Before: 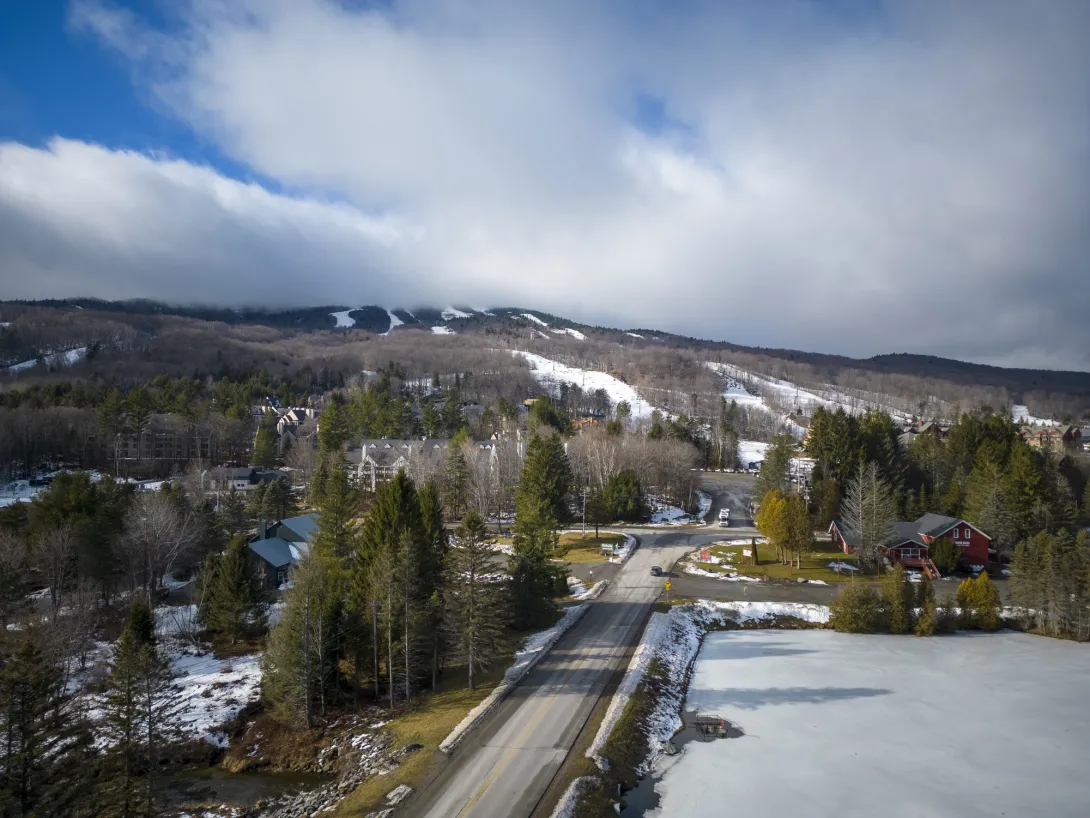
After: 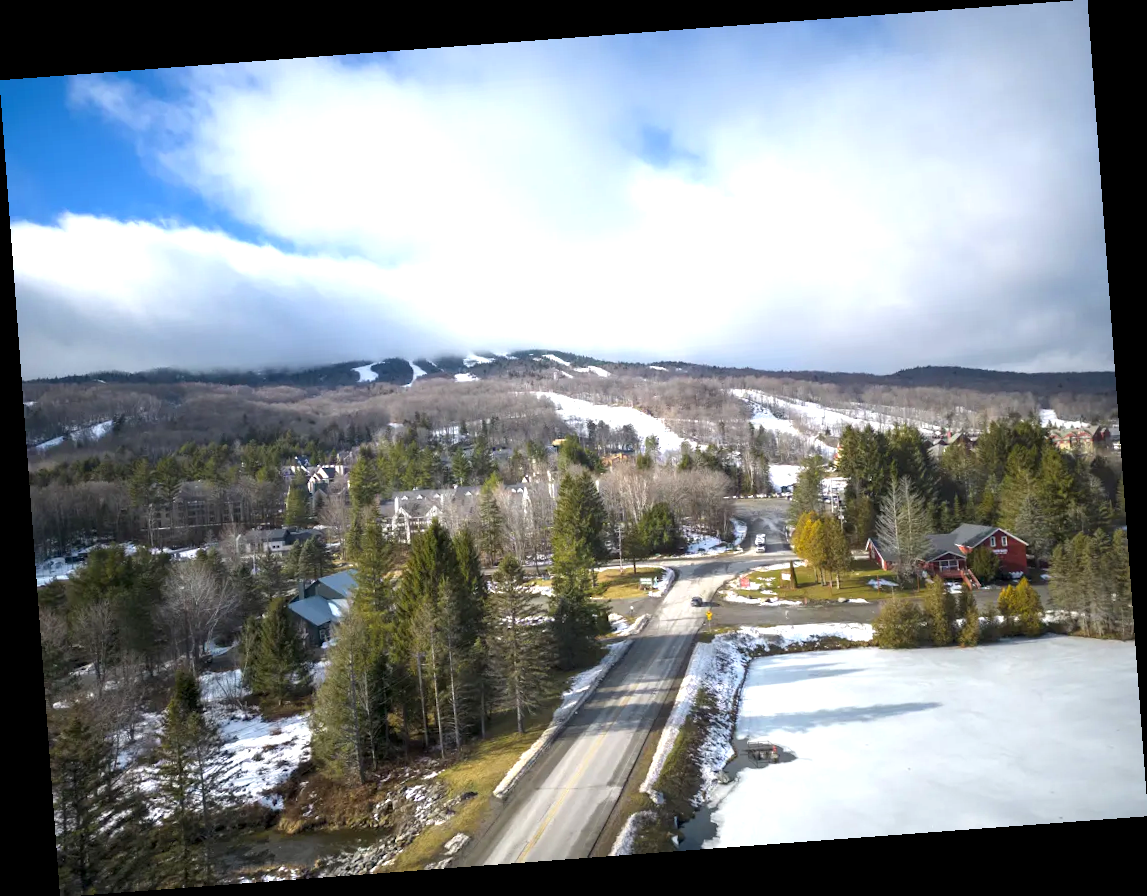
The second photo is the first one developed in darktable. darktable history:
rotate and perspective: rotation -4.25°, automatic cropping off
exposure: exposure 1 EV, compensate highlight preservation false
